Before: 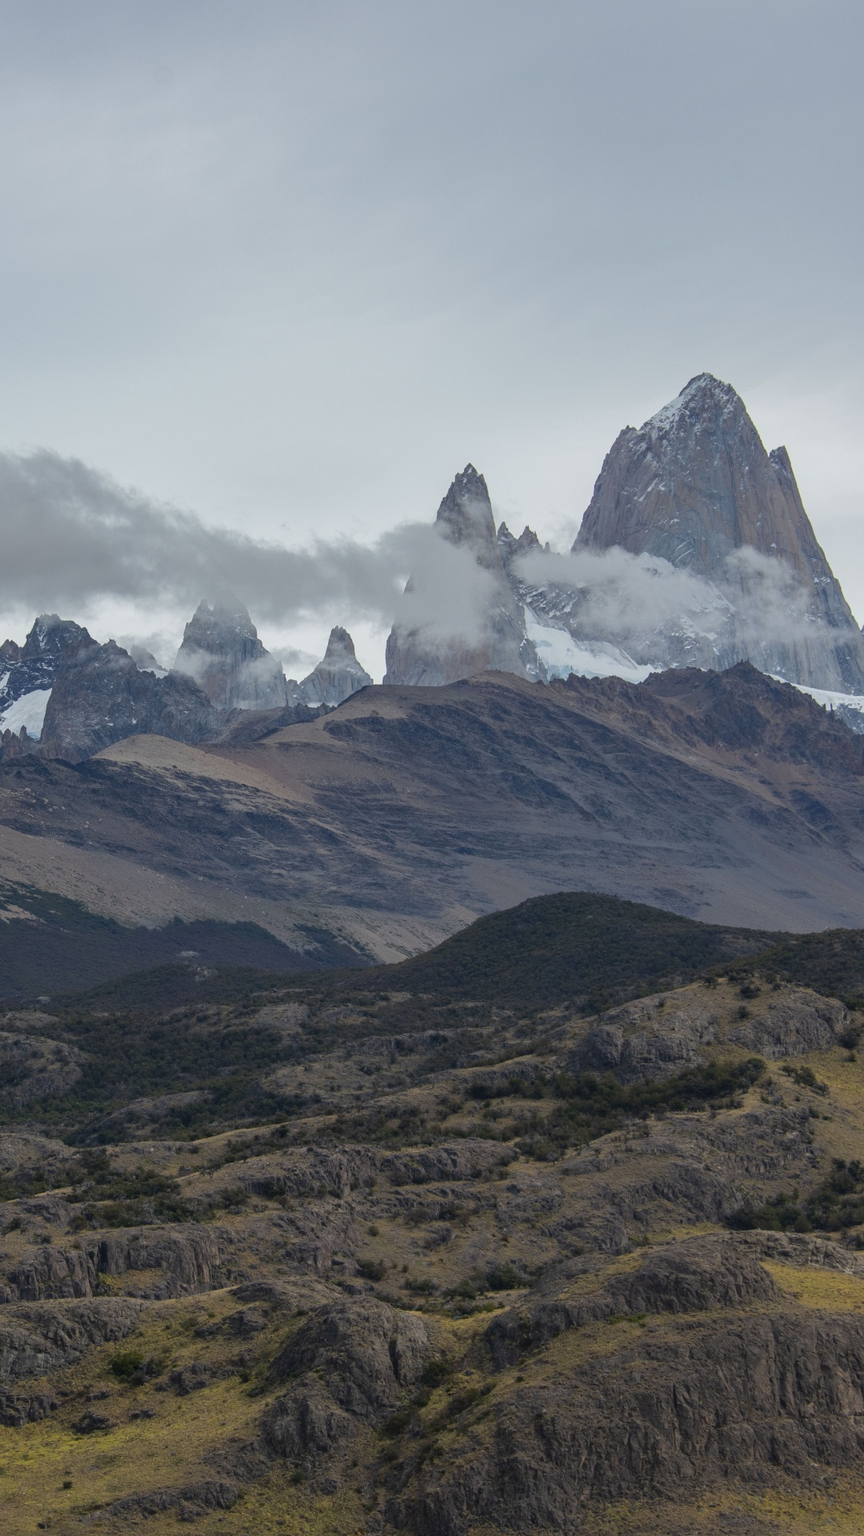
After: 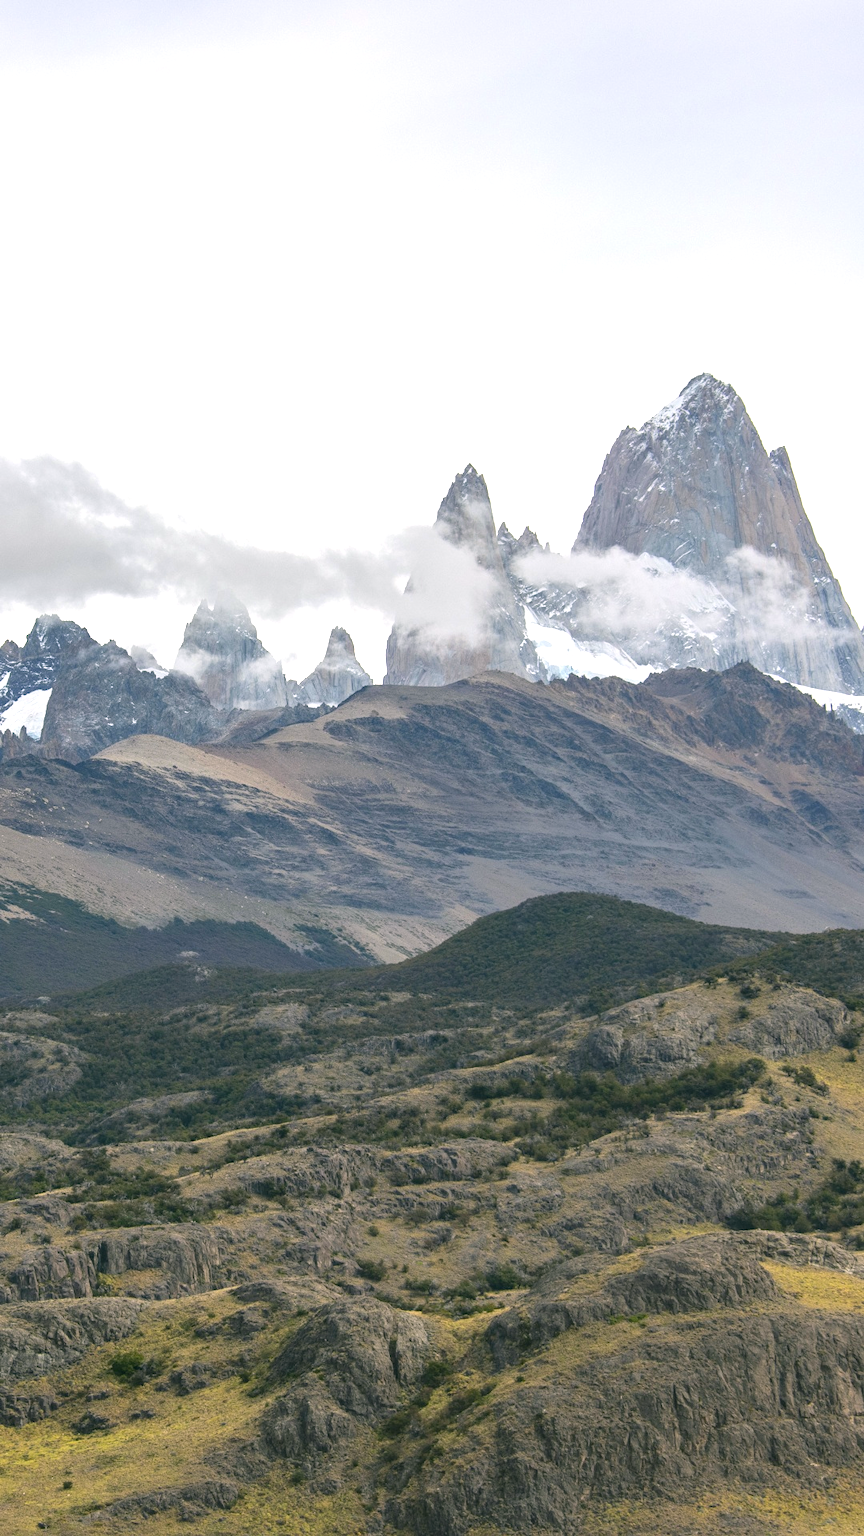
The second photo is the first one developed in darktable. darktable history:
color correction: highlights a* 4.51, highlights b* 4.94, shadows a* -8.24, shadows b* 4.88
exposure: black level correction 0, exposure 1.2 EV, compensate highlight preservation false
